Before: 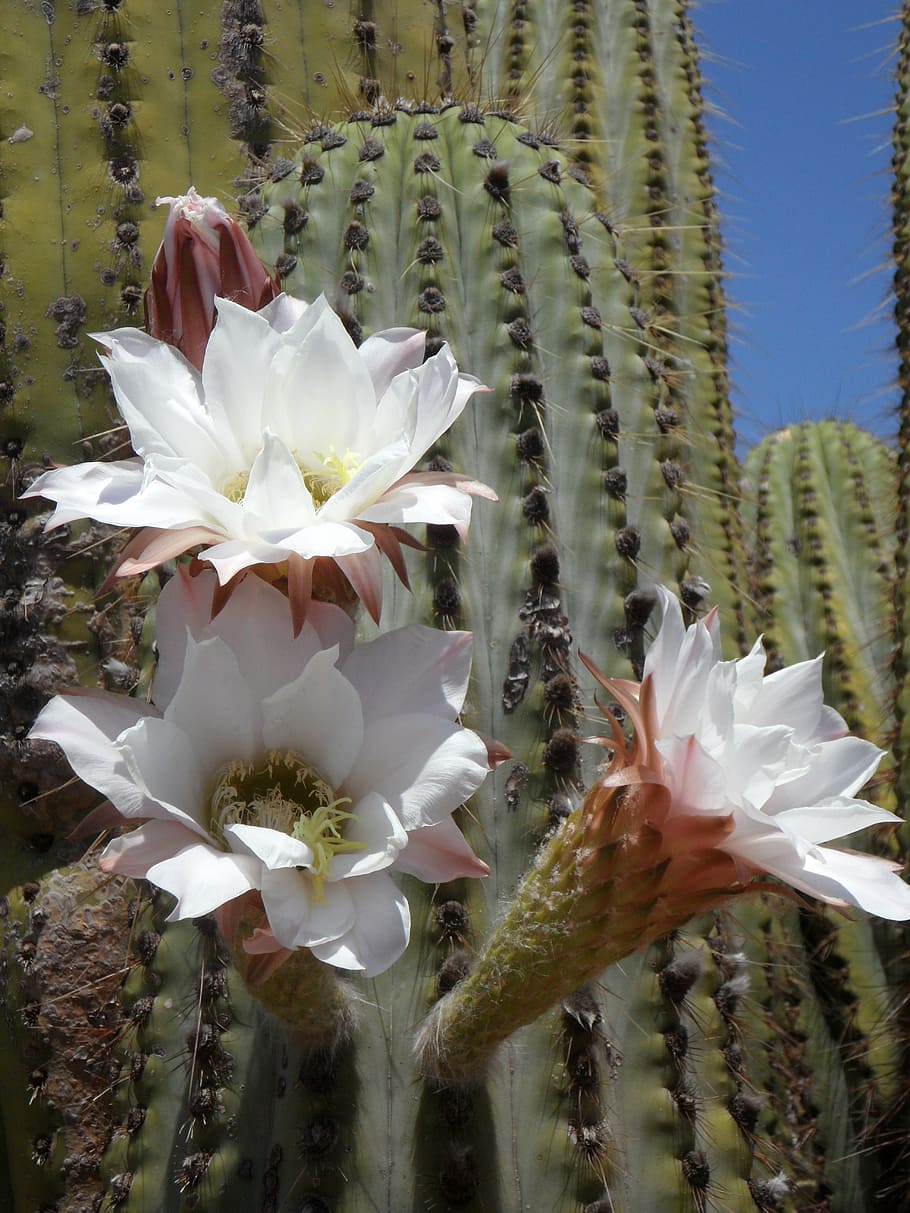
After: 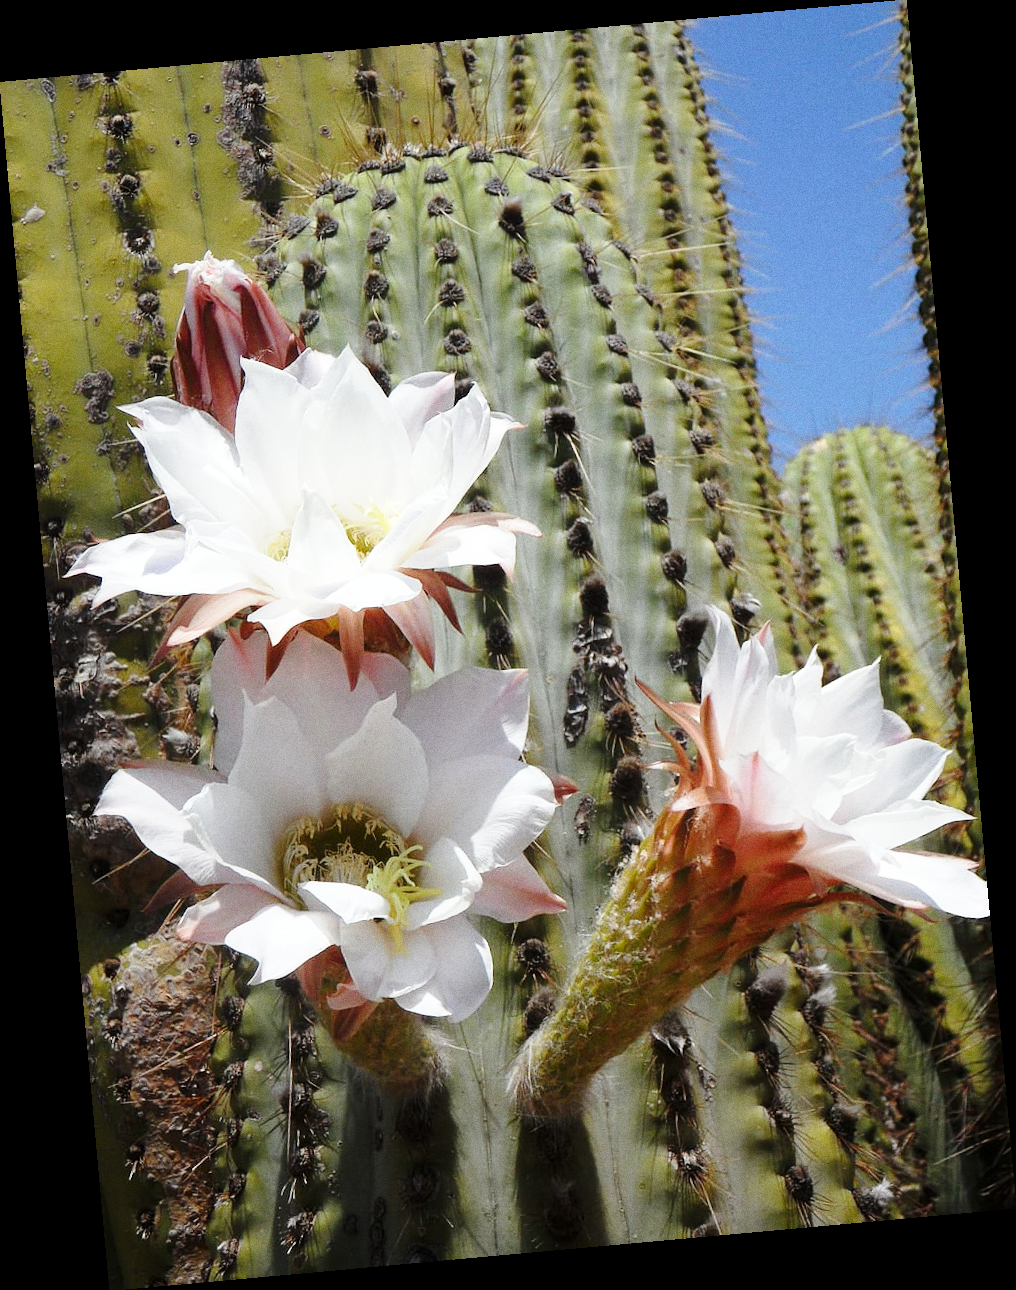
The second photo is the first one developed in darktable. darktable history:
base curve: curves: ch0 [(0, 0) (0.028, 0.03) (0.121, 0.232) (0.46, 0.748) (0.859, 0.968) (1, 1)], preserve colors none
rotate and perspective: rotation -5.2°, automatic cropping off
grain: coarseness 0.09 ISO
